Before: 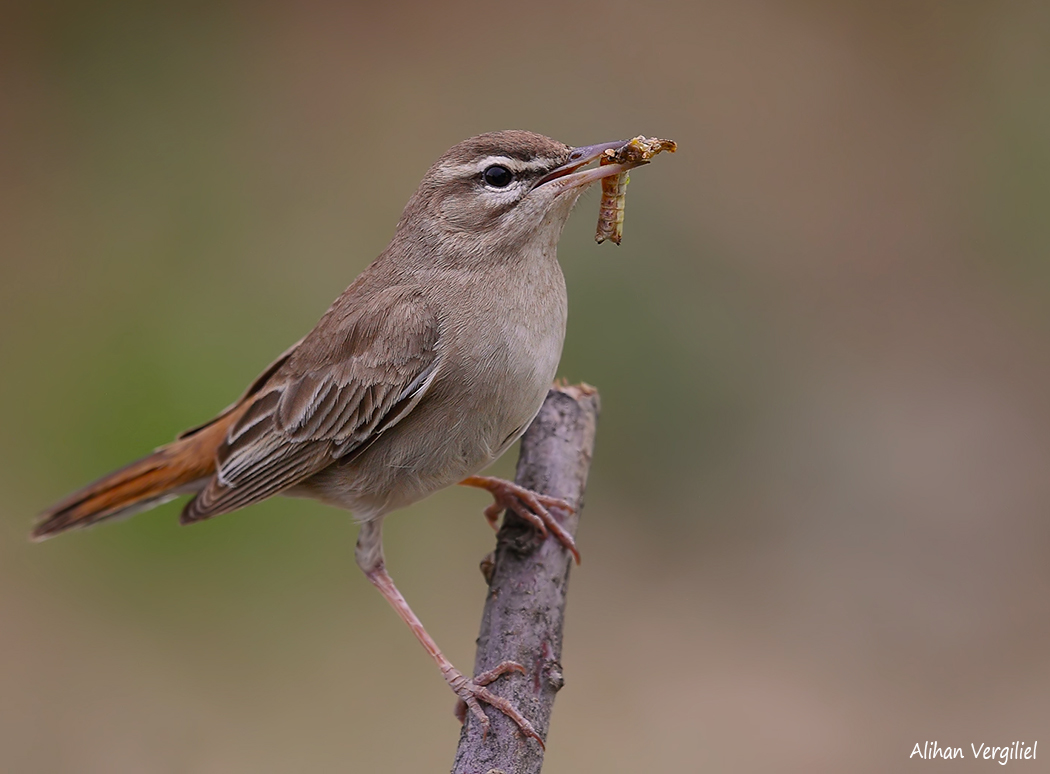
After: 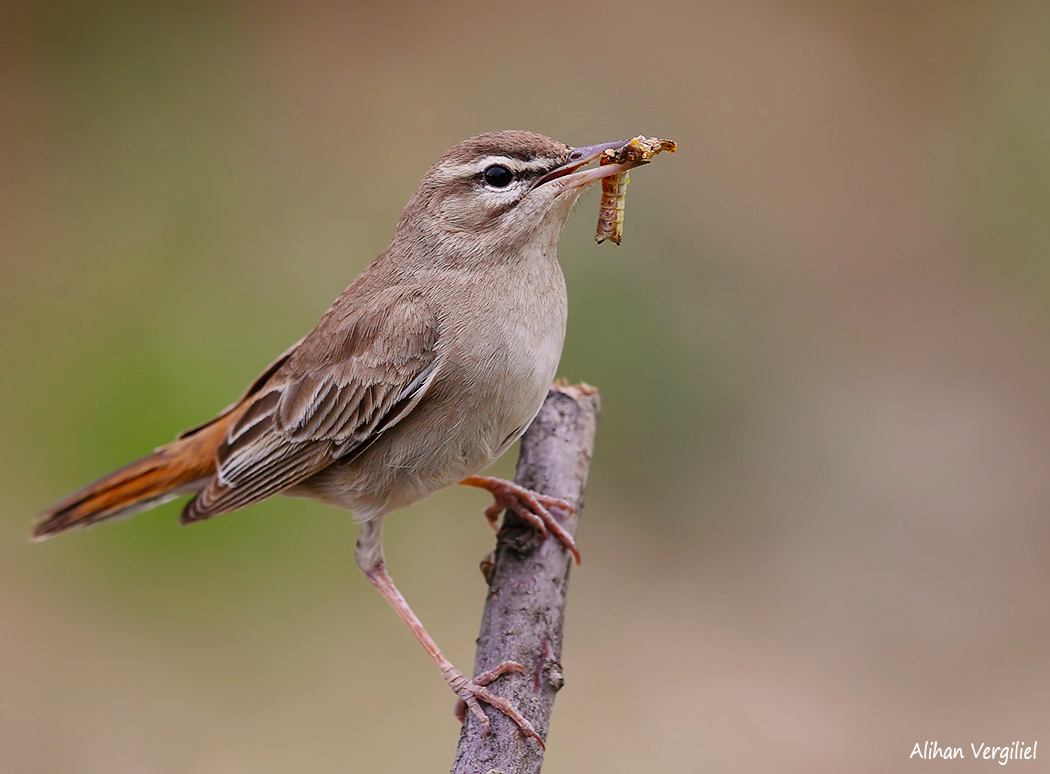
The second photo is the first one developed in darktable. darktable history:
levels: levels [0, 0.499, 1]
tone curve: curves: ch0 [(0, 0) (0.004, 0.001) (0.133, 0.112) (0.325, 0.362) (0.832, 0.893) (1, 1)], preserve colors none
